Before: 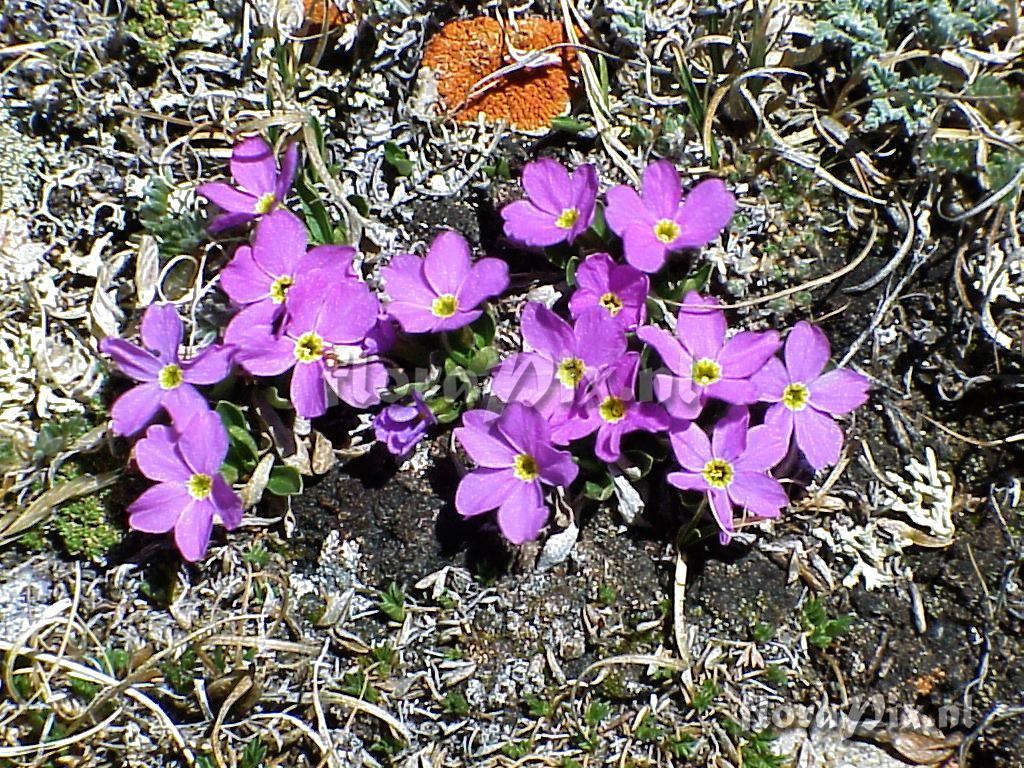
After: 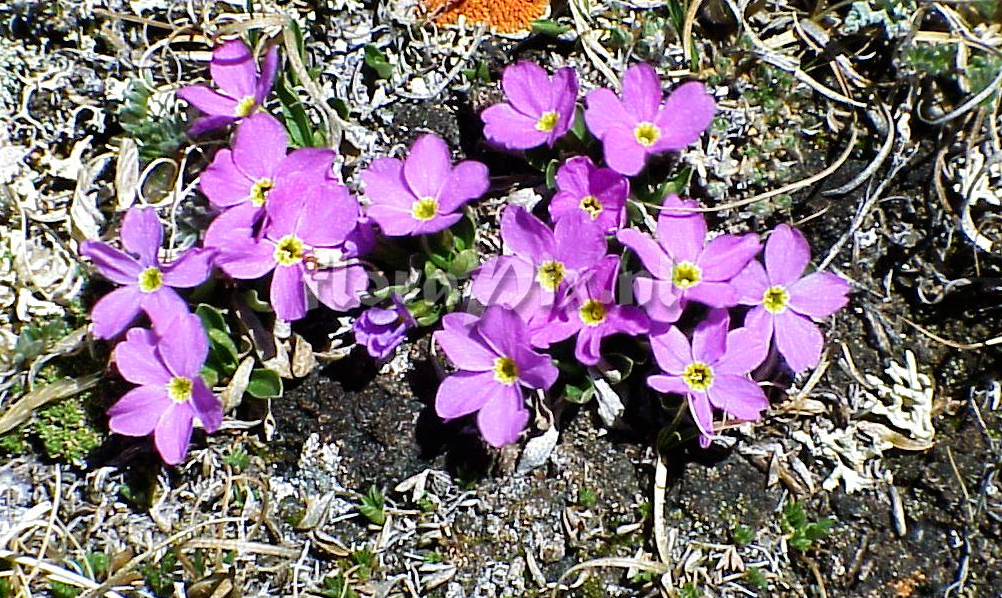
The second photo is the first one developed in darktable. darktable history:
crop and rotate: left 1.958%, top 12.717%, right 0.126%, bottom 9.294%
tone curve: curves: ch0 [(0, 0) (0.004, 0.002) (0.02, 0.013) (0.218, 0.218) (0.664, 0.718) (0.832, 0.873) (1, 1)], preserve colors none
